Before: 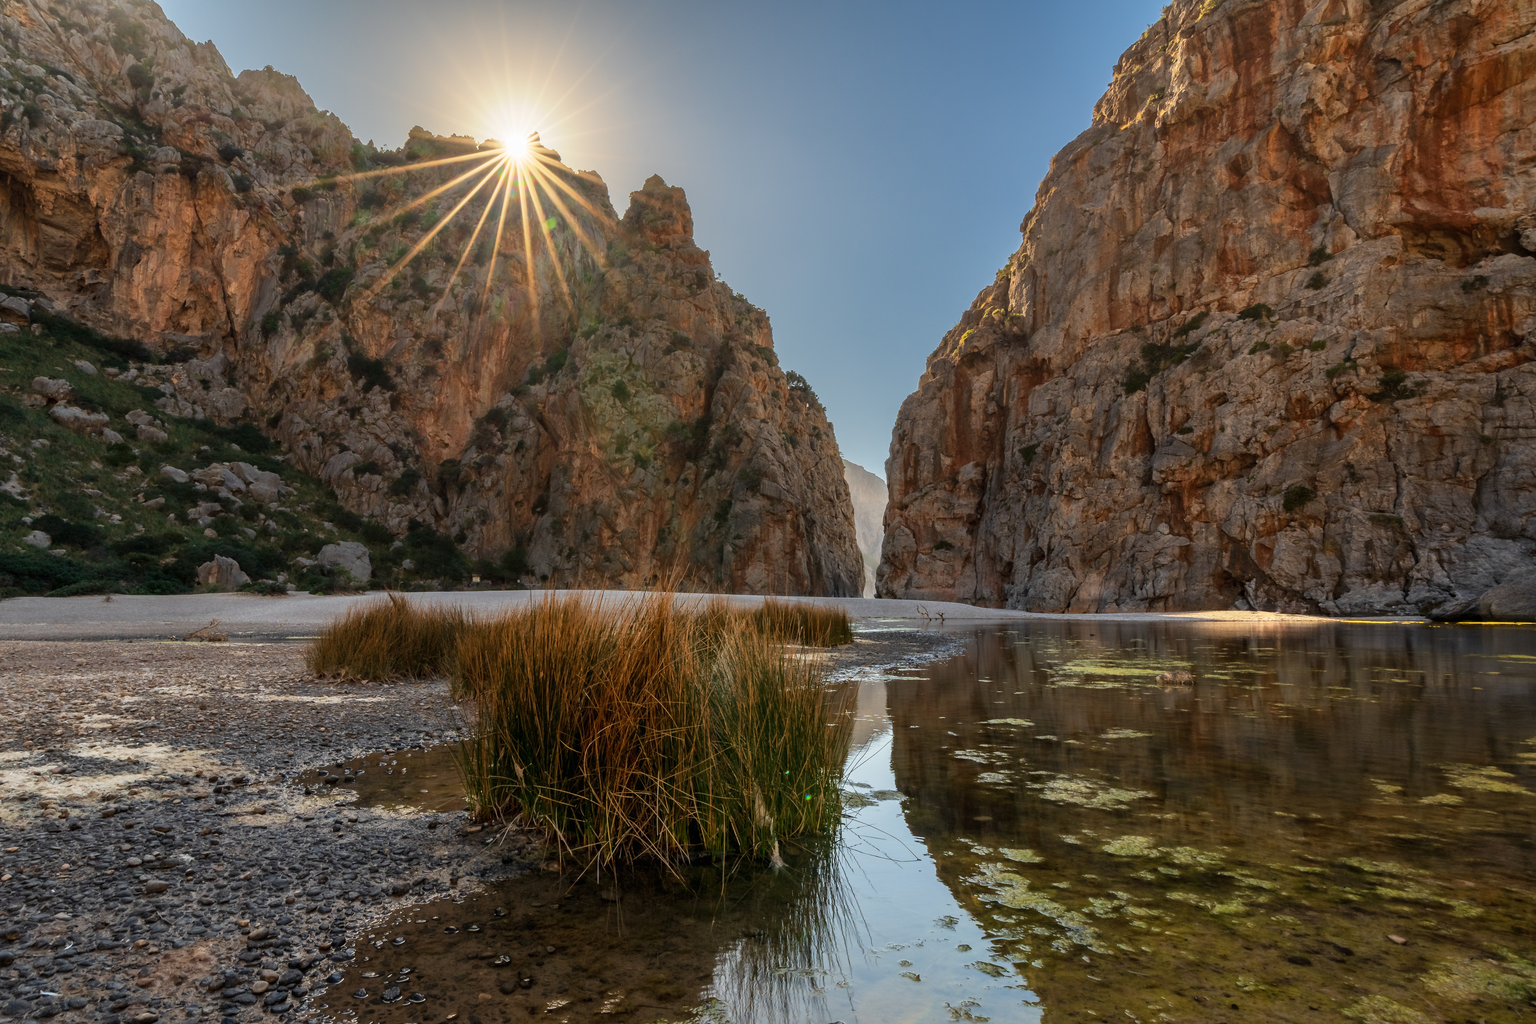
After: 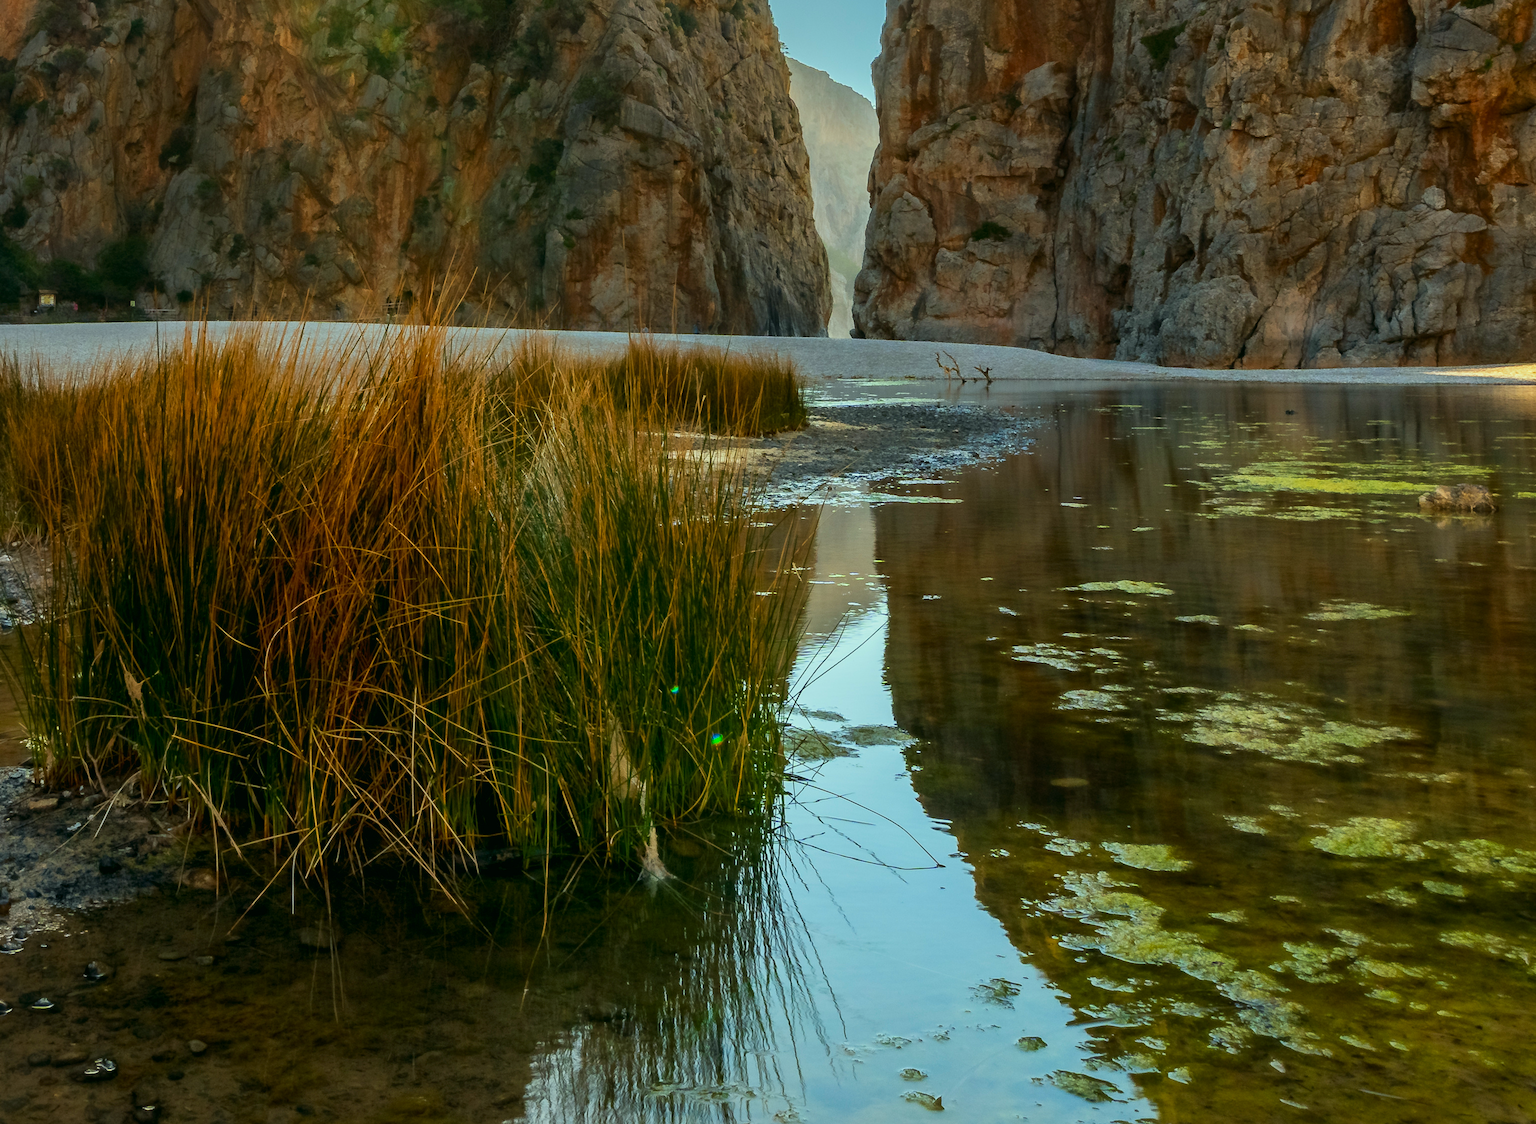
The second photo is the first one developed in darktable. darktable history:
crop: left 29.494%, top 42.083%, right 20.925%, bottom 3.467%
color correction: highlights a* -7.59, highlights b* 1.45, shadows a* -3.88, saturation 1.42
